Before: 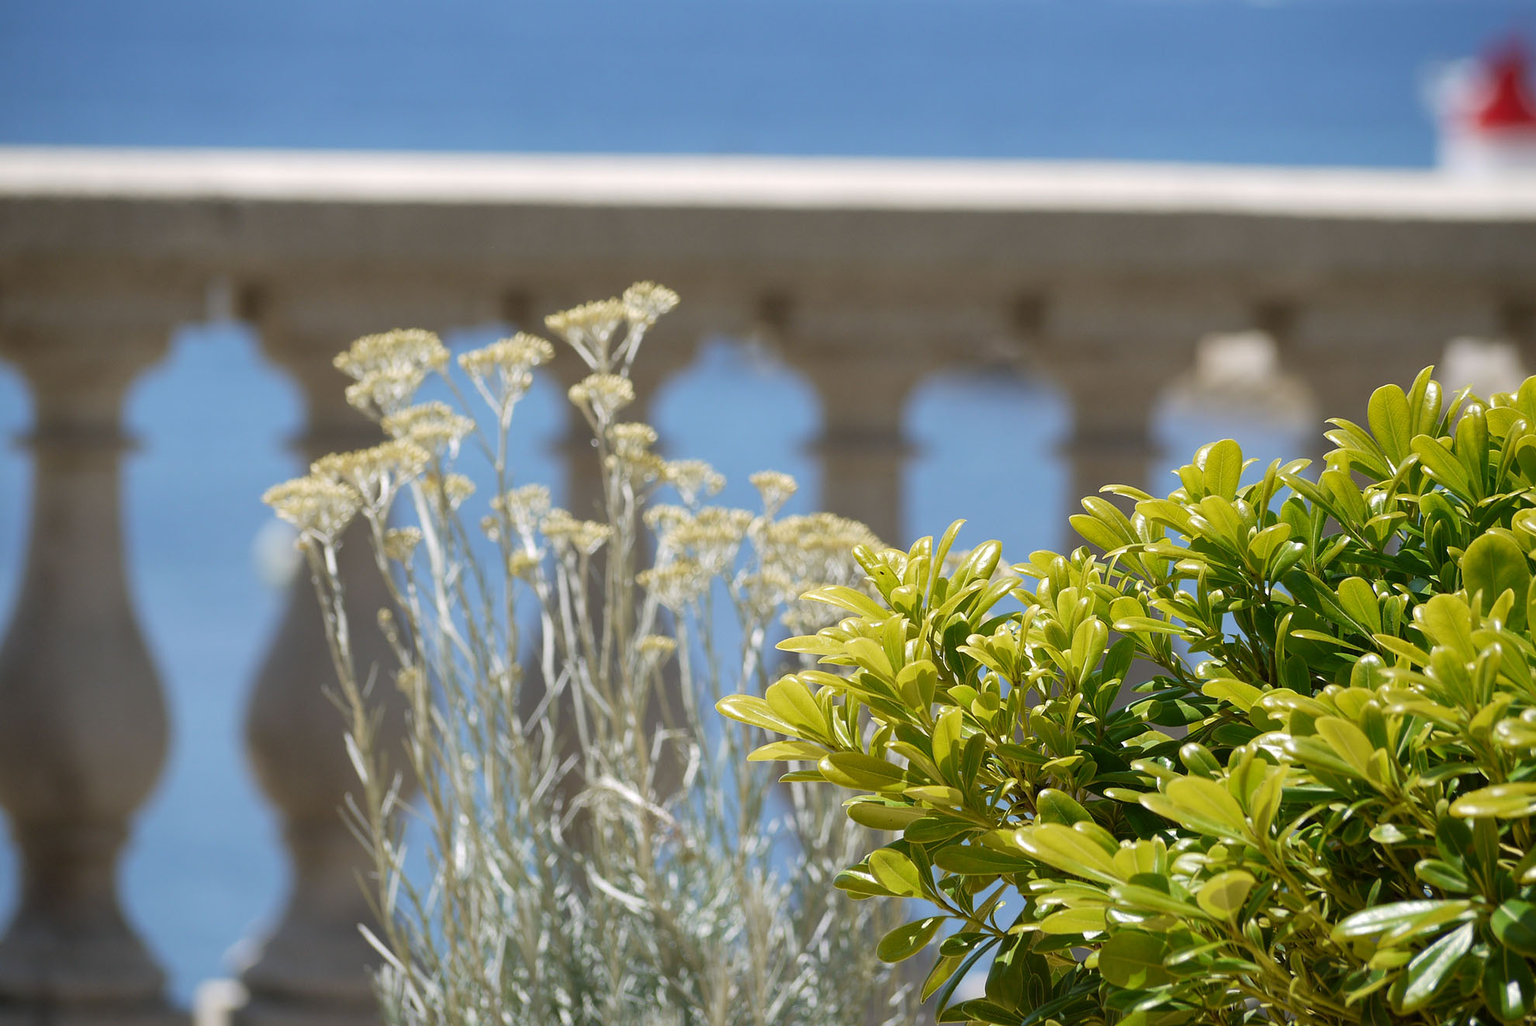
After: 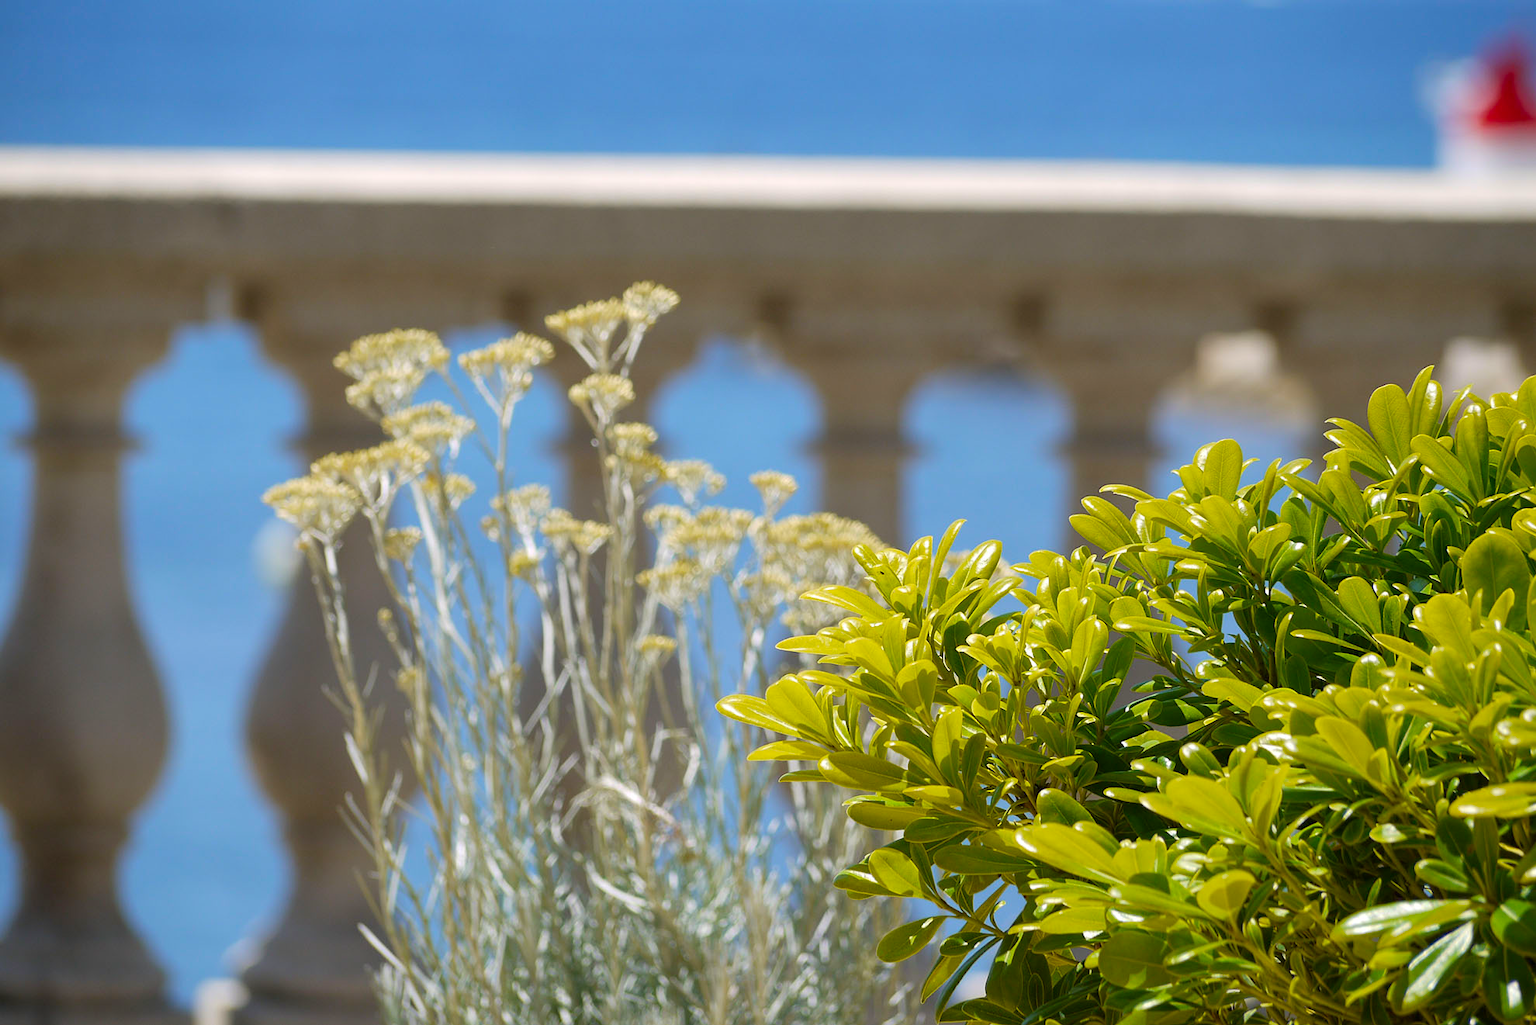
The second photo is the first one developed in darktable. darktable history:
color balance rgb: perceptual saturation grading › global saturation 24.9%, perceptual brilliance grading › global brilliance 2.908%, perceptual brilliance grading › highlights -2.804%, perceptual brilliance grading › shadows 2.752%, global vibrance 20%
